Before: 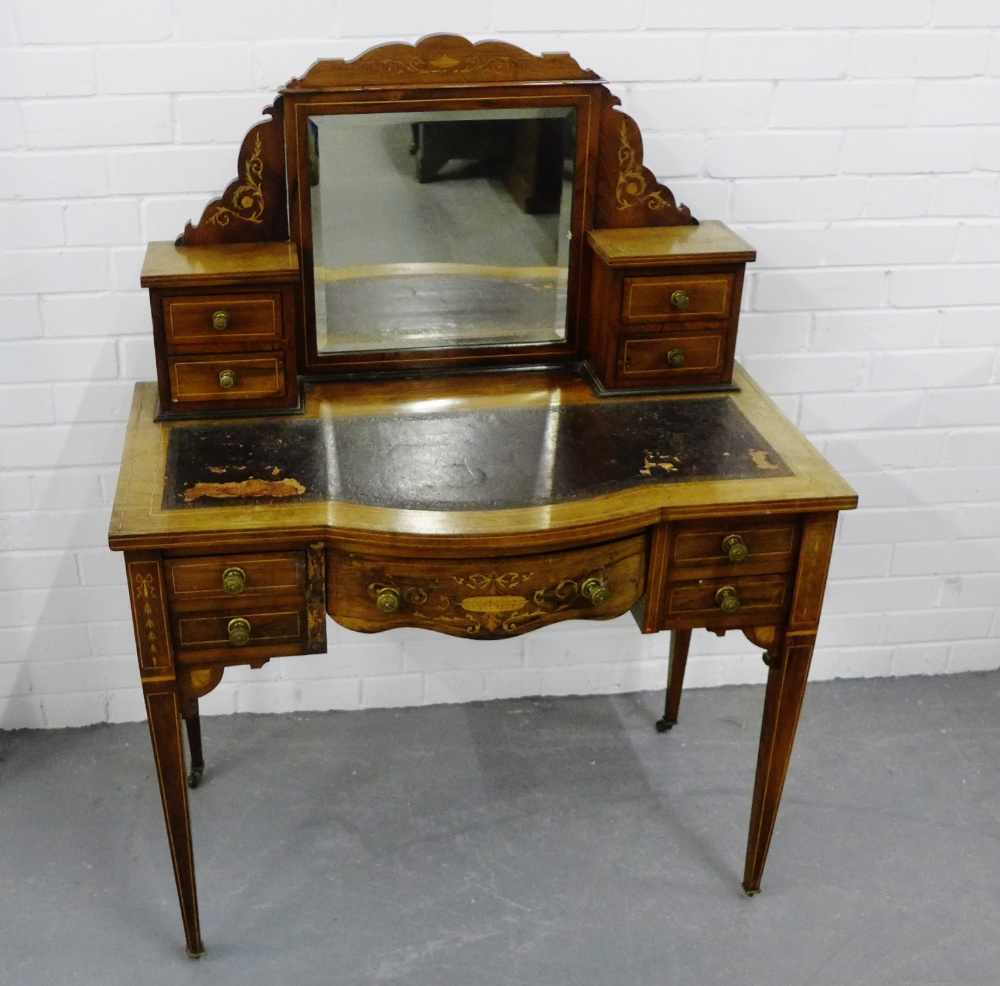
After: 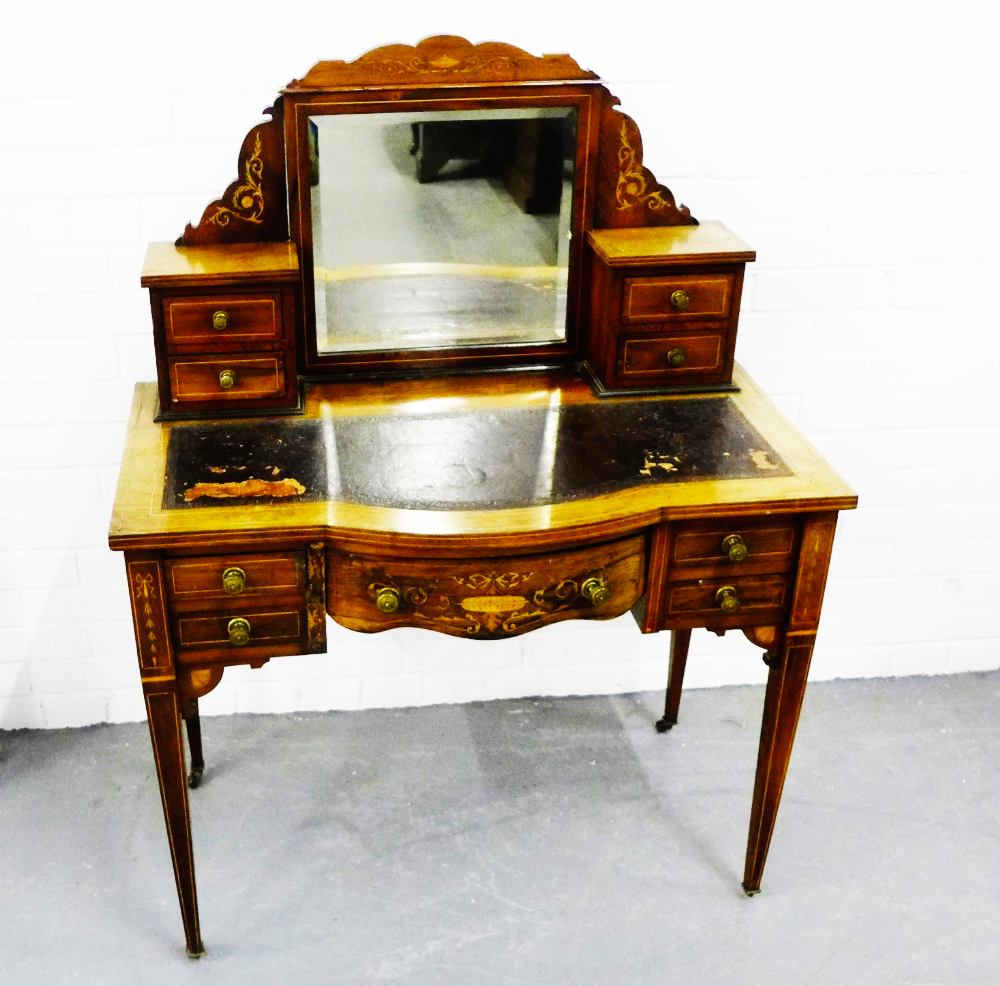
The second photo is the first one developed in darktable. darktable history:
base curve: curves: ch0 [(0, 0) (0.007, 0.004) (0.027, 0.03) (0.046, 0.07) (0.207, 0.54) (0.442, 0.872) (0.673, 0.972) (1, 1)], preserve colors none
contrast equalizer: octaves 7, y [[0.502, 0.505, 0.512, 0.529, 0.564, 0.588], [0.5 ×6], [0.502, 0.505, 0.512, 0.529, 0.564, 0.588], [0, 0.001, 0.001, 0.004, 0.008, 0.011], [0, 0.001, 0.001, 0.004, 0.008, 0.011]], mix -0.195
tone equalizer: edges refinement/feathering 500, mask exposure compensation -1.57 EV, preserve details no
